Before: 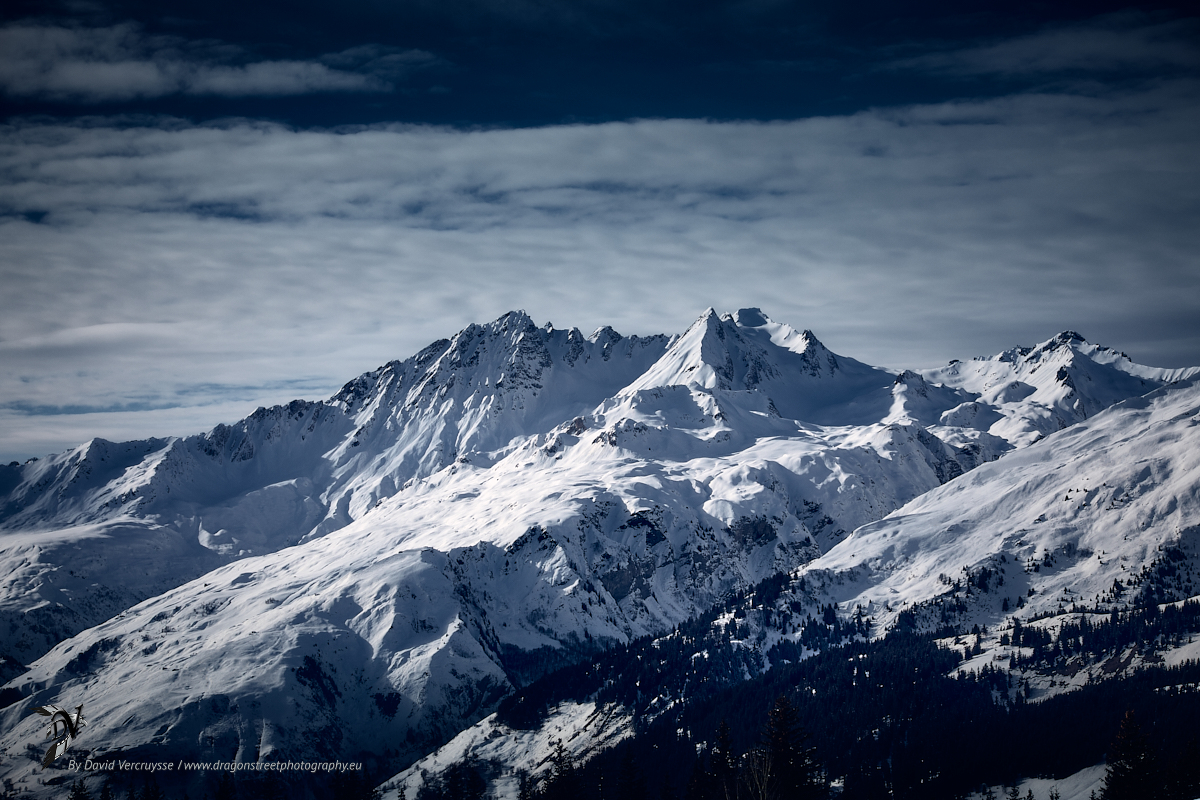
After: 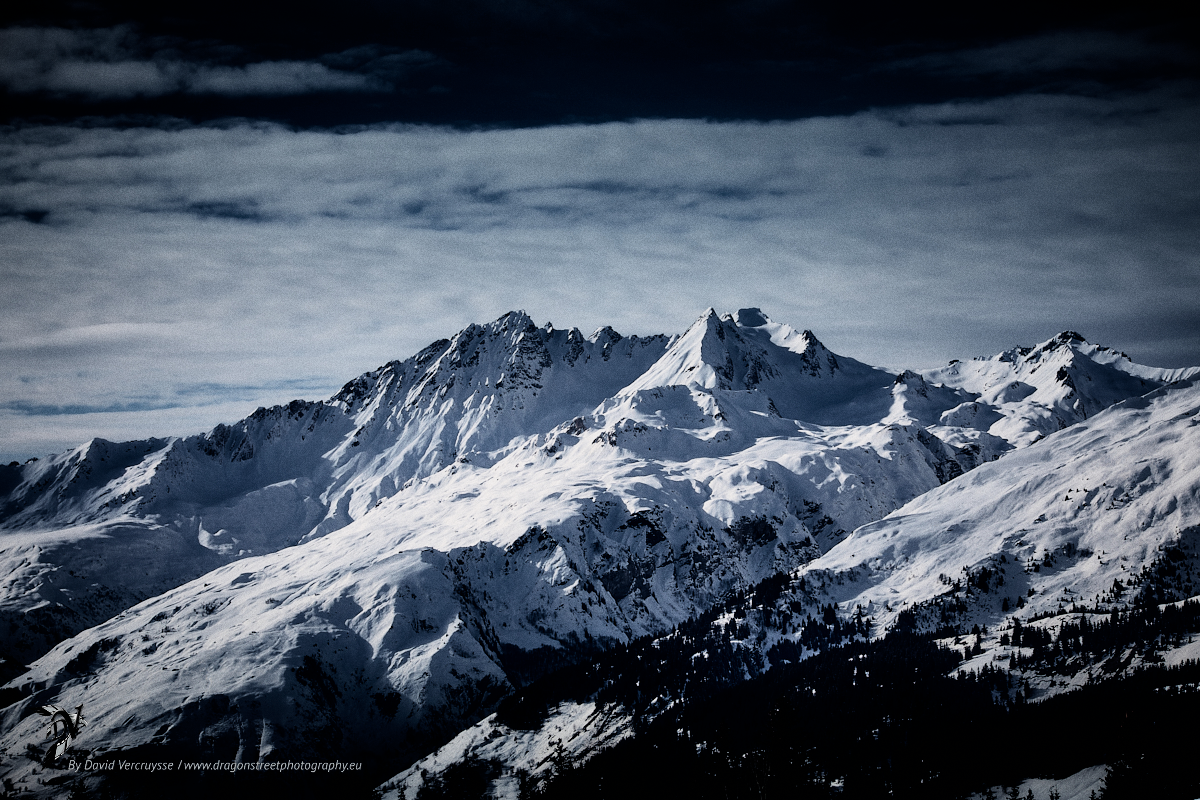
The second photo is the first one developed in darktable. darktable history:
grain: on, module defaults
filmic rgb: black relative exposure -5 EV, white relative exposure 3.2 EV, hardness 3.42, contrast 1.2, highlights saturation mix -30%
